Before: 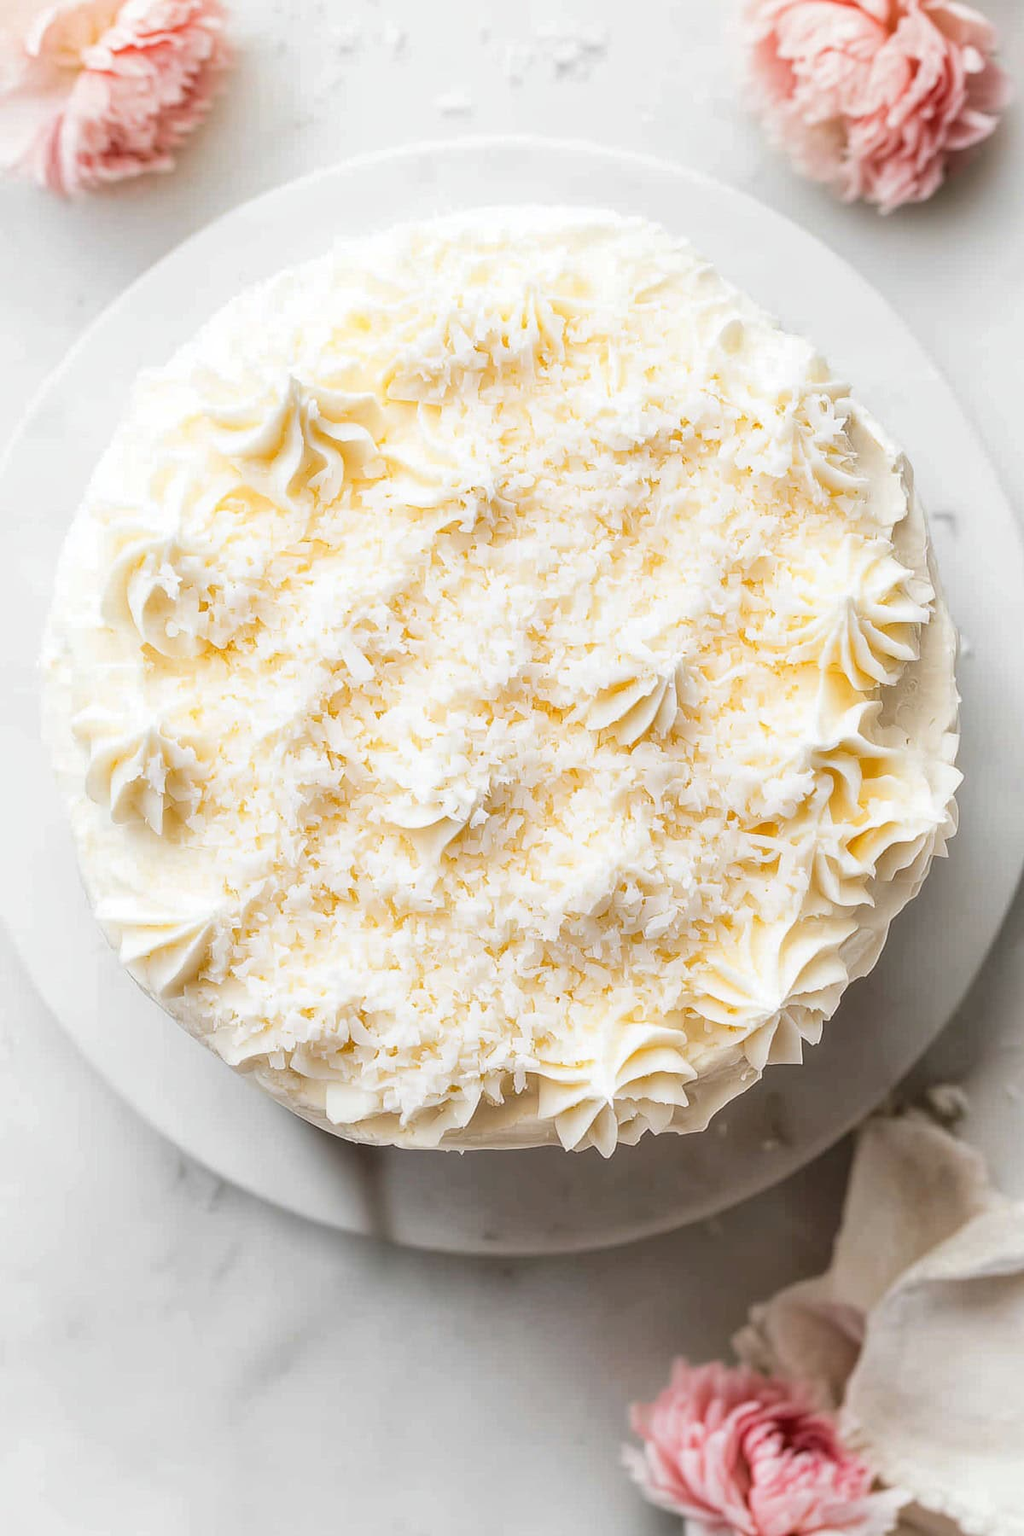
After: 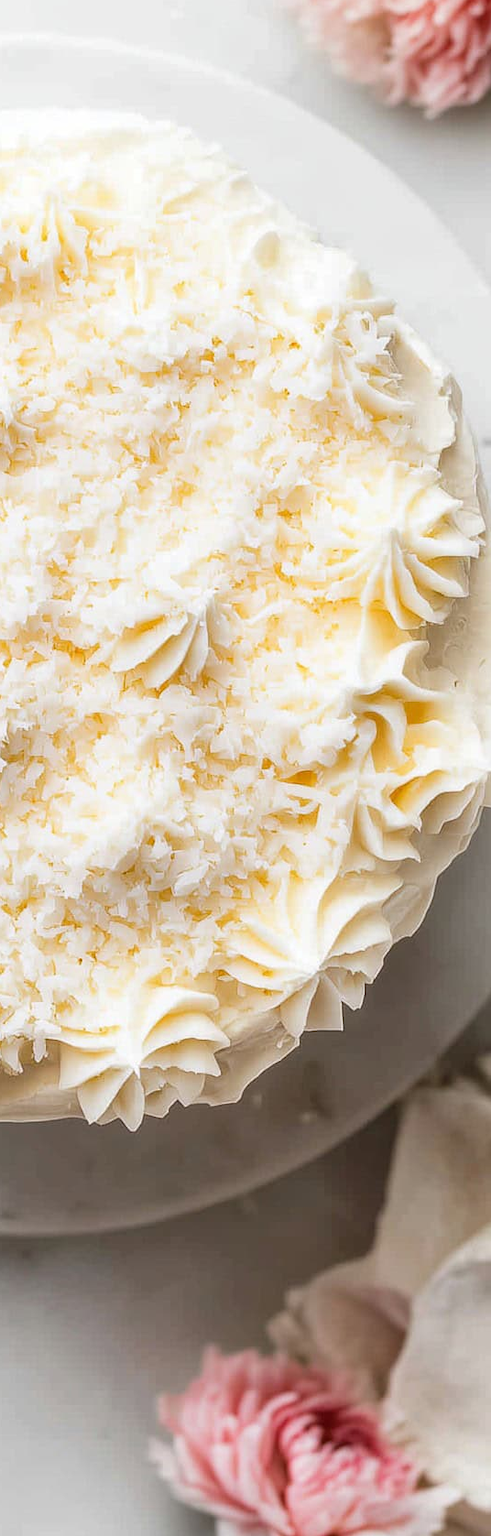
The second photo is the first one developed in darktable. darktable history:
crop: left 47.186%, top 6.801%, right 8.027%
